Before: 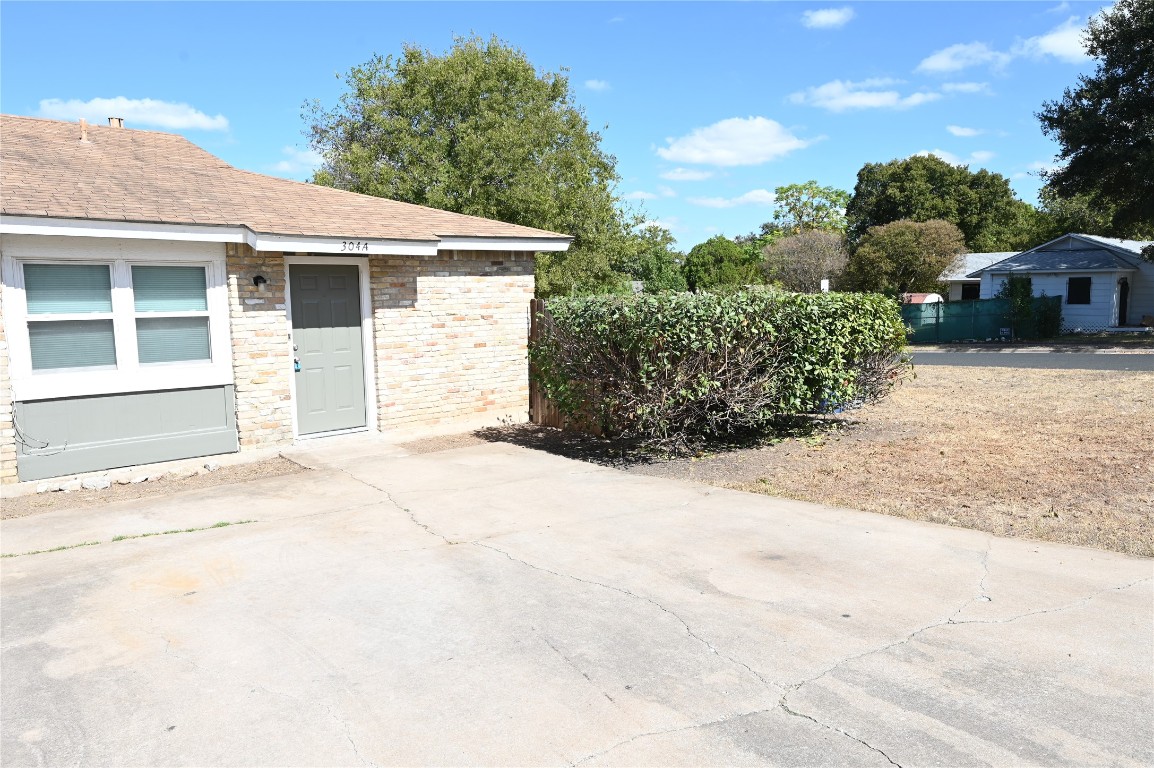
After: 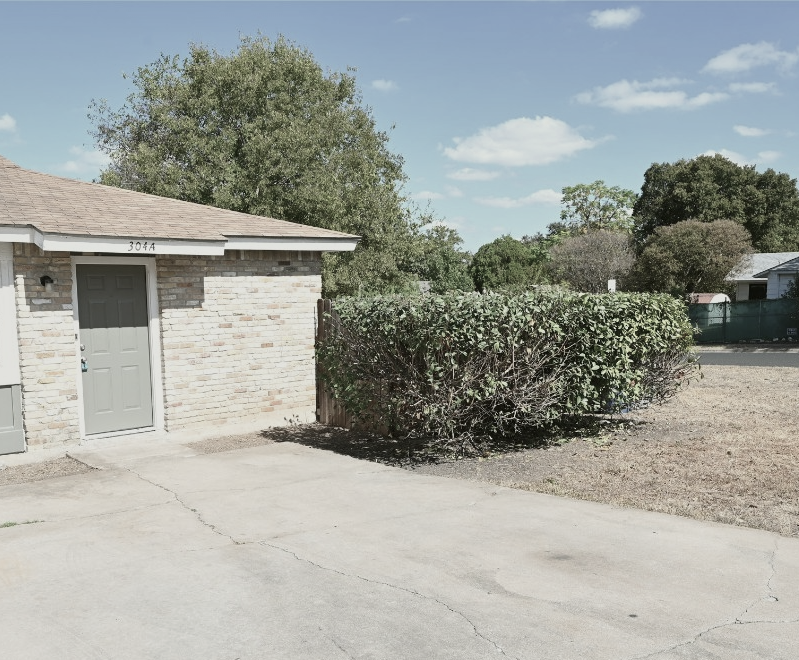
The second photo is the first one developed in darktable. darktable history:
color balance: mode lift, gamma, gain (sRGB), lift [1.04, 1, 1, 0.97], gamma [1.01, 1, 1, 0.97], gain [0.96, 1, 1, 0.97]
crop: left 18.479%, right 12.2%, bottom 13.971%
color balance rgb: linear chroma grading › global chroma -16.06%, perceptual saturation grading › global saturation -32.85%, global vibrance -23.56%
exposure: black level correction 0, exposure 0.7 EV, compensate exposure bias true, compensate highlight preservation false
local contrast: mode bilateral grid, contrast 20, coarseness 50, detail 120%, midtone range 0.2
